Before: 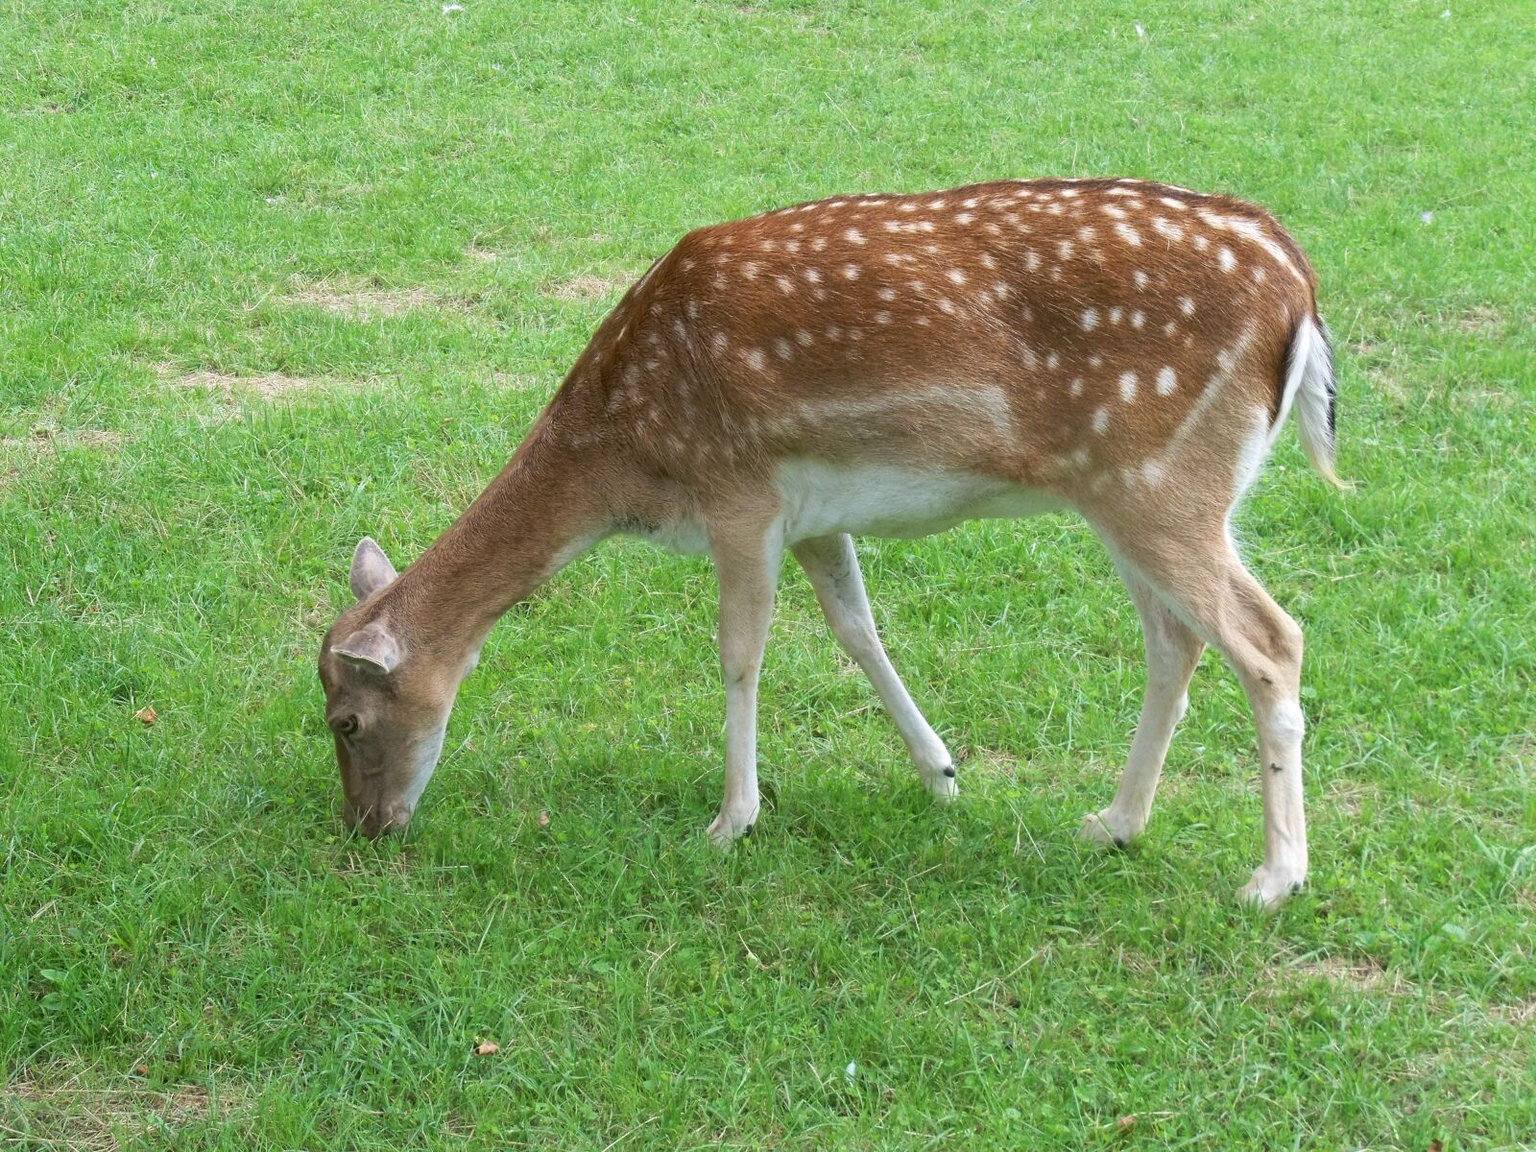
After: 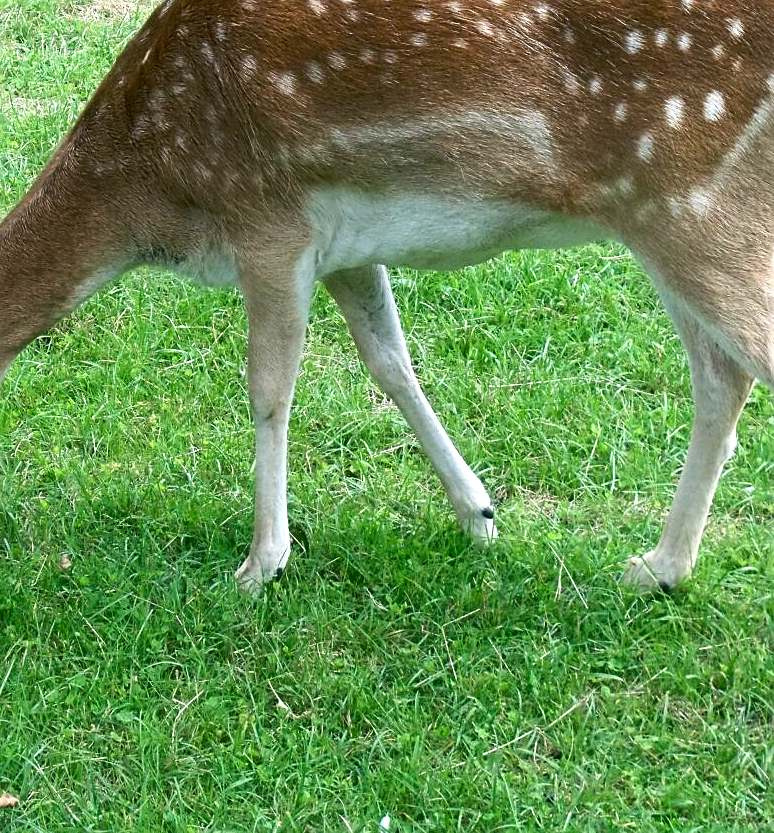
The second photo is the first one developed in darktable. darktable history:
crop: left 31.332%, top 24.328%, right 20.29%, bottom 6.252%
sharpen: amount 0.493
color balance rgb: power › luminance -7.764%, power › chroma 1.103%, power › hue 215.81°, white fulcrum 0.097 EV, perceptual saturation grading › global saturation 20%, perceptual saturation grading › highlights -25.651%, perceptual saturation grading › shadows 24.15%, perceptual brilliance grading › global brilliance 15.157%, perceptual brilliance grading › shadows -34.886%
